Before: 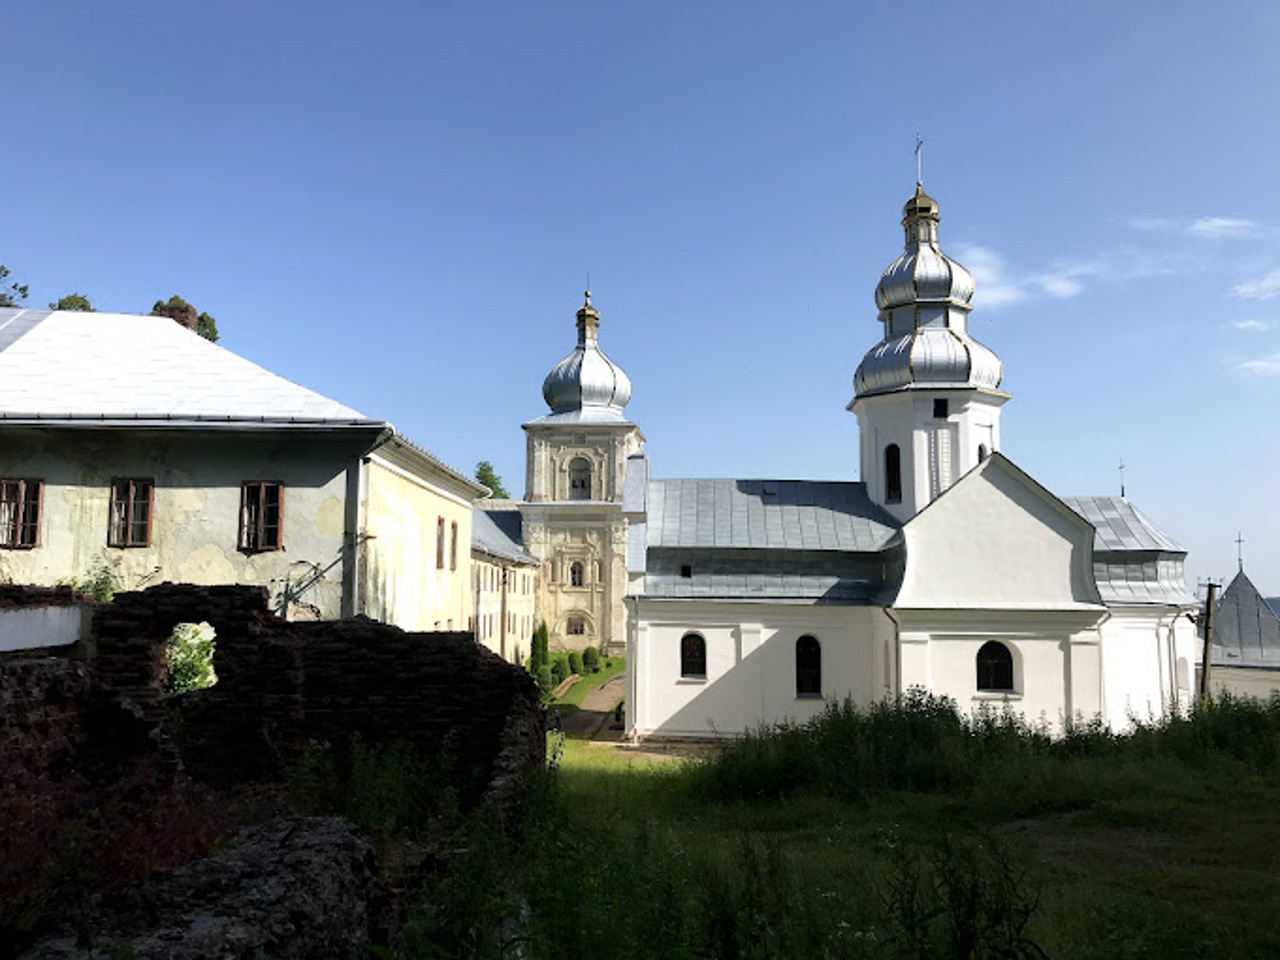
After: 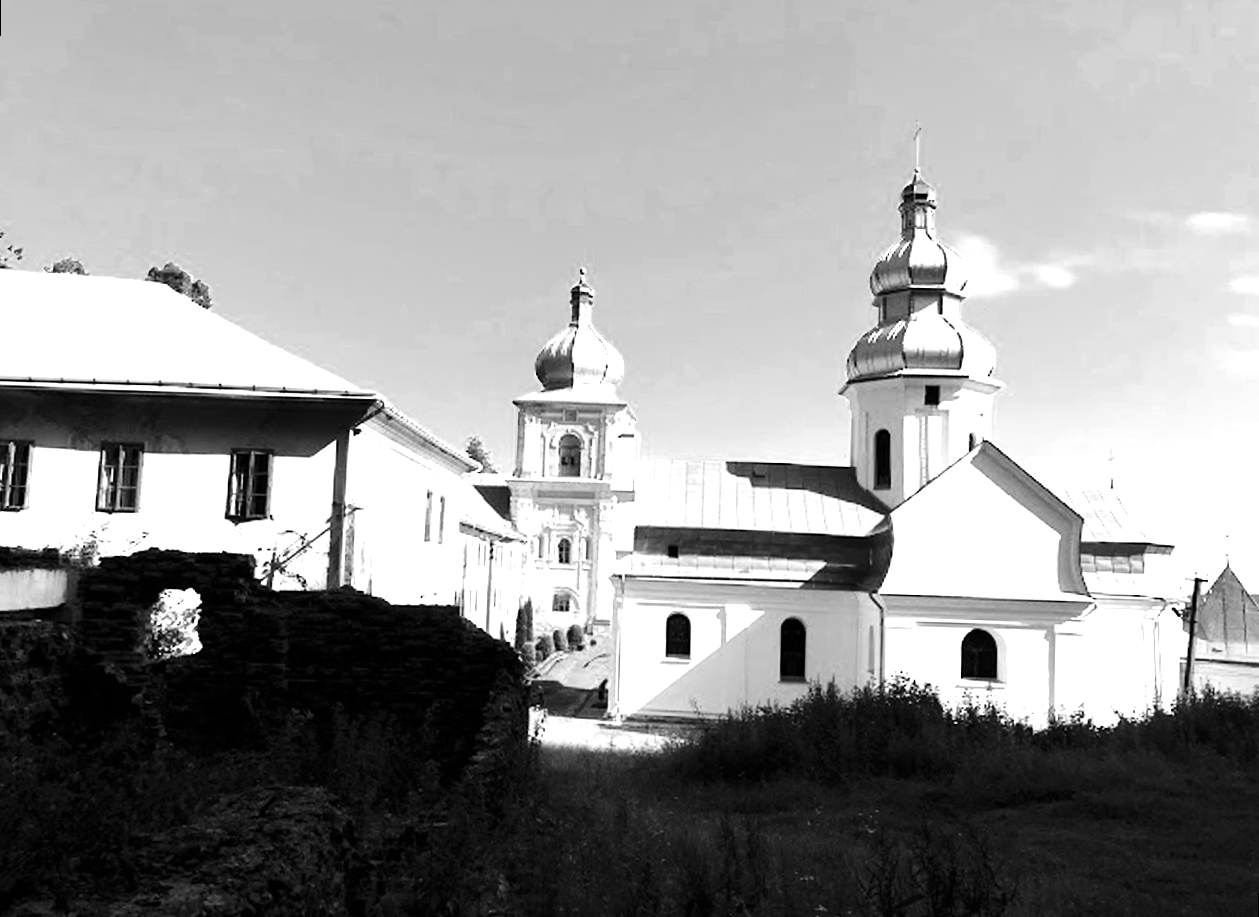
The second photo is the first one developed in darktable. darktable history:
exposure: black level correction 0, exposure 1.388 EV, compensate exposure bias true, compensate highlight preservation false
contrast brightness saturation: contrast 0.19, brightness -0.11, saturation 0.21
color correction: highlights a* 9.03, highlights b* 8.71, shadows a* 40, shadows b* 40, saturation 0.8
color zones: curves: ch0 [(0.002, 0.593) (0.143, 0.417) (0.285, 0.541) (0.455, 0.289) (0.608, 0.327) (0.727, 0.283) (0.869, 0.571) (1, 0.603)]; ch1 [(0, 0) (0.143, 0) (0.286, 0) (0.429, 0) (0.571, 0) (0.714, 0) (0.857, 0)]
rotate and perspective: rotation 1.57°, crop left 0.018, crop right 0.982, crop top 0.039, crop bottom 0.961
